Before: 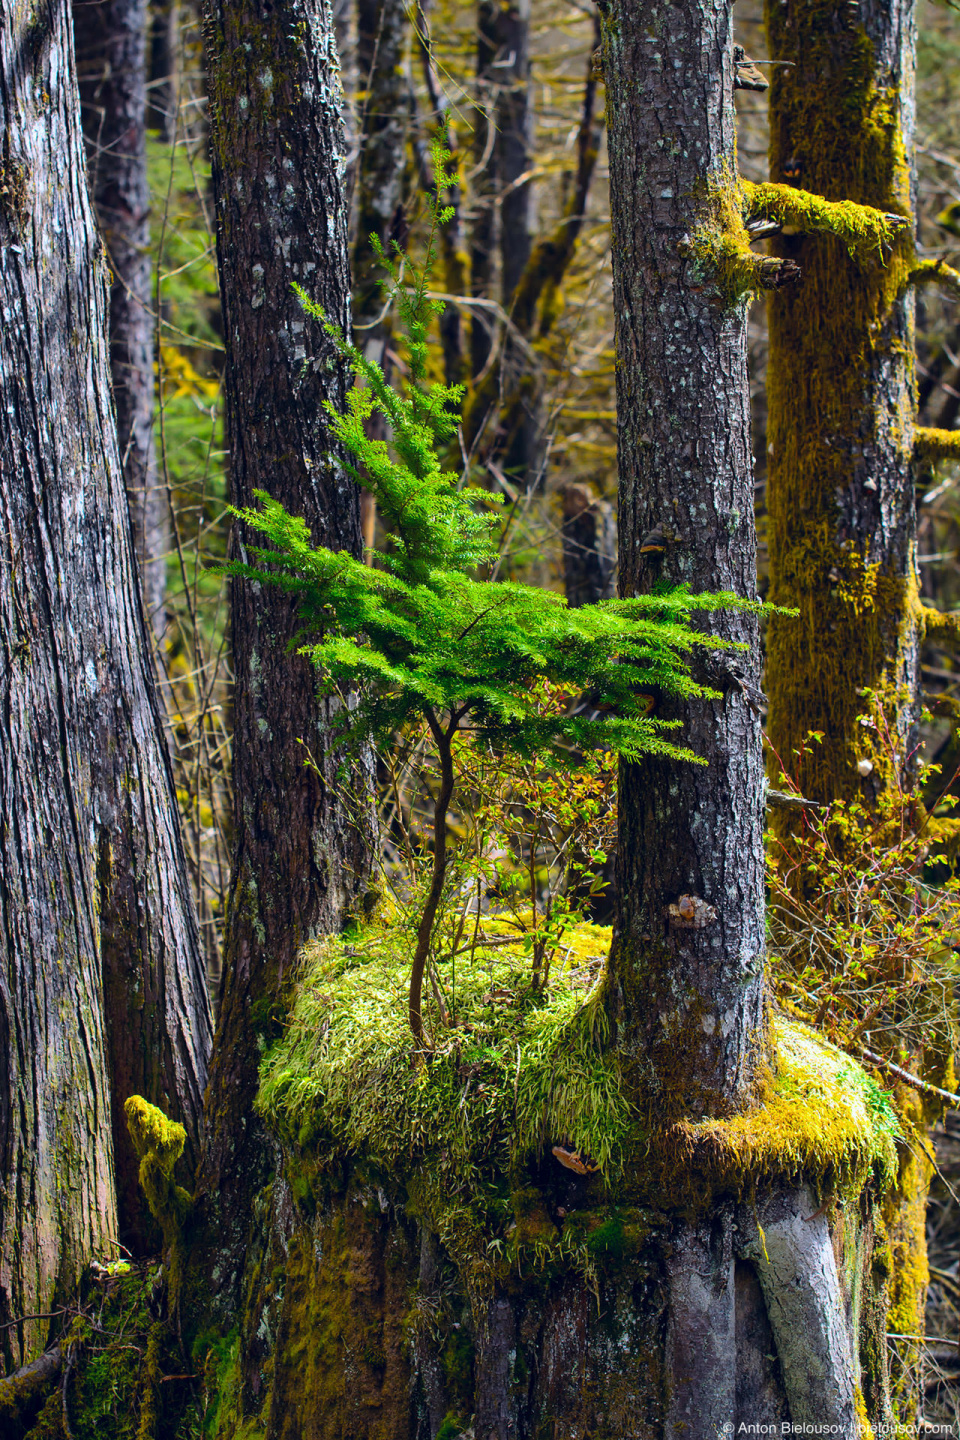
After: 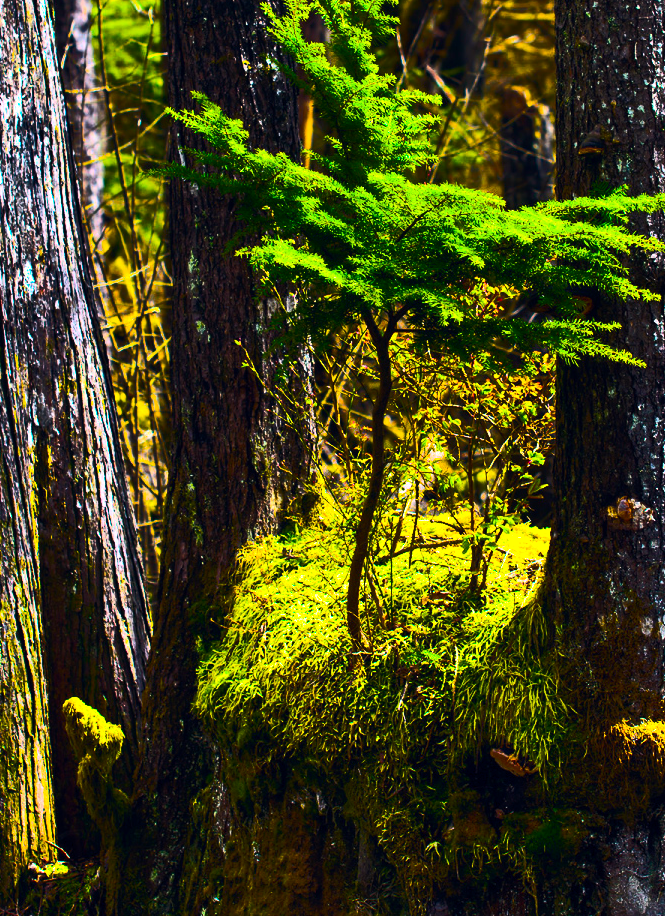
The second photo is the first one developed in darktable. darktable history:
contrast brightness saturation: contrast 0.24, brightness 0.09
crop: left 6.488%, top 27.668%, right 24.183%, bottom 8.656%
white balance: red 1.045, blue 0.932
exposure: exposure 0.566 EV, compensate highlight preservation false
color balance rgb: linear chroma grading › global chroma 40.15%, perceptual saturation grading › global saturation 60.58%, perceptual saturation grading › highlights 20.44%, perceptual saturation grading › shadows -50.36%, perceptual brilliance grading › highlights 2.19%, perceptual brilliance grading › mid-tones -50.36%, perceptual brilliance grading › shadows -50.36%
